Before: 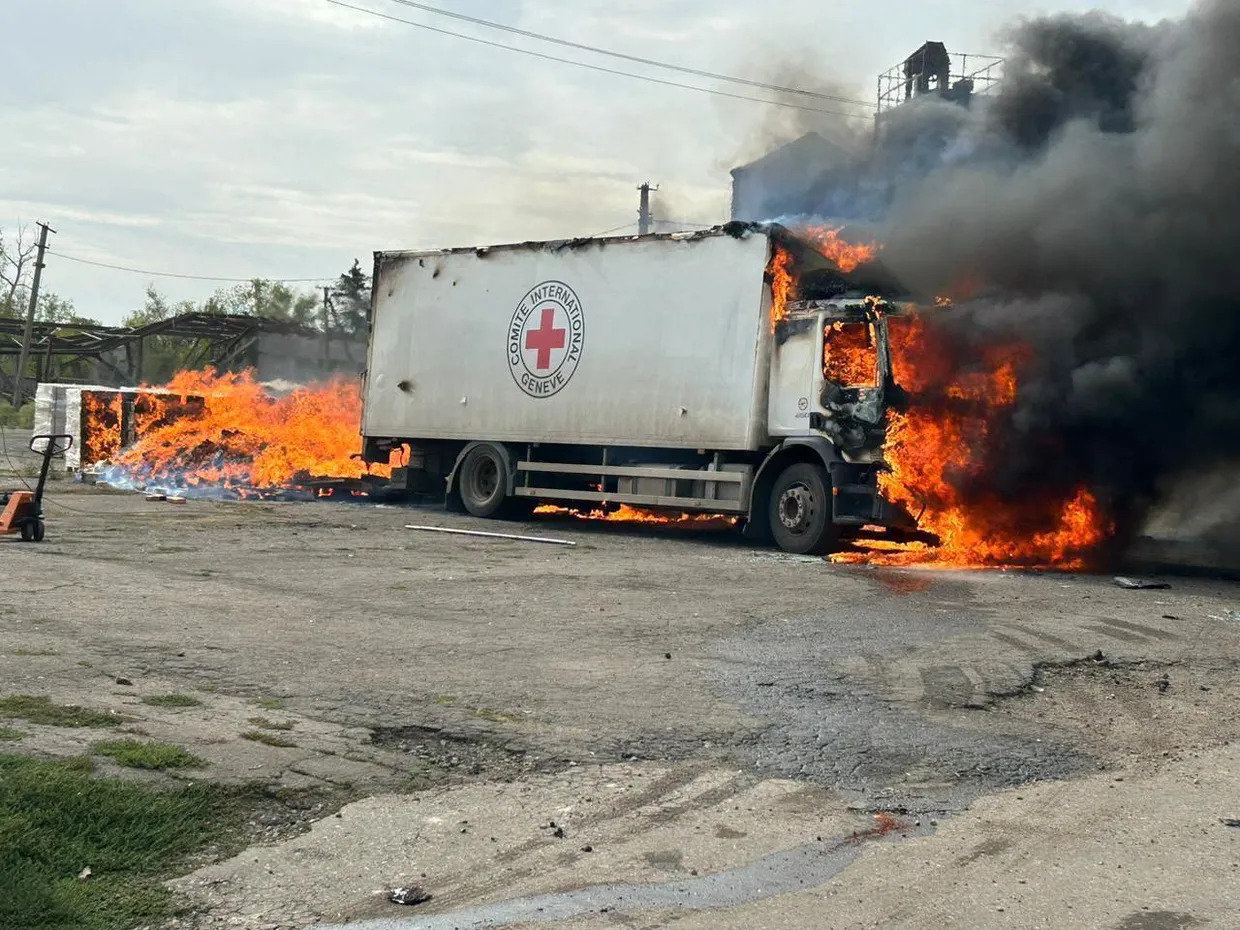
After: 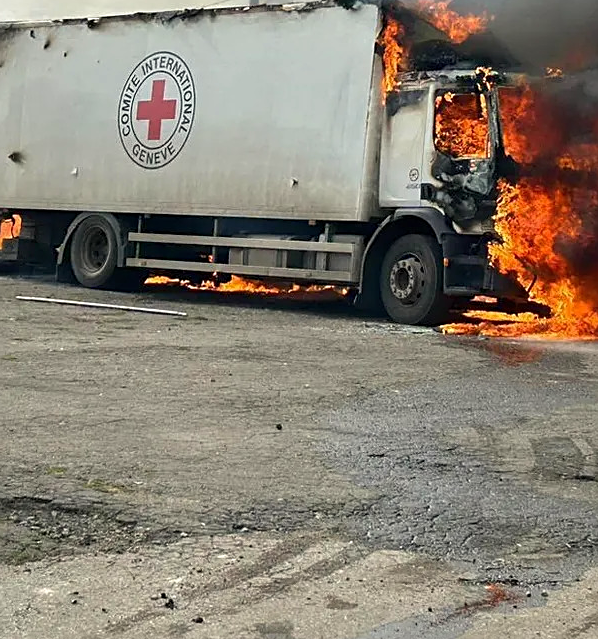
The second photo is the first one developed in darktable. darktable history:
crop: left 31.379%, top 24.658%, right 20.326%, bottom 6.628%
sharpen: on, module defaults
color correction: highlights b* 3
